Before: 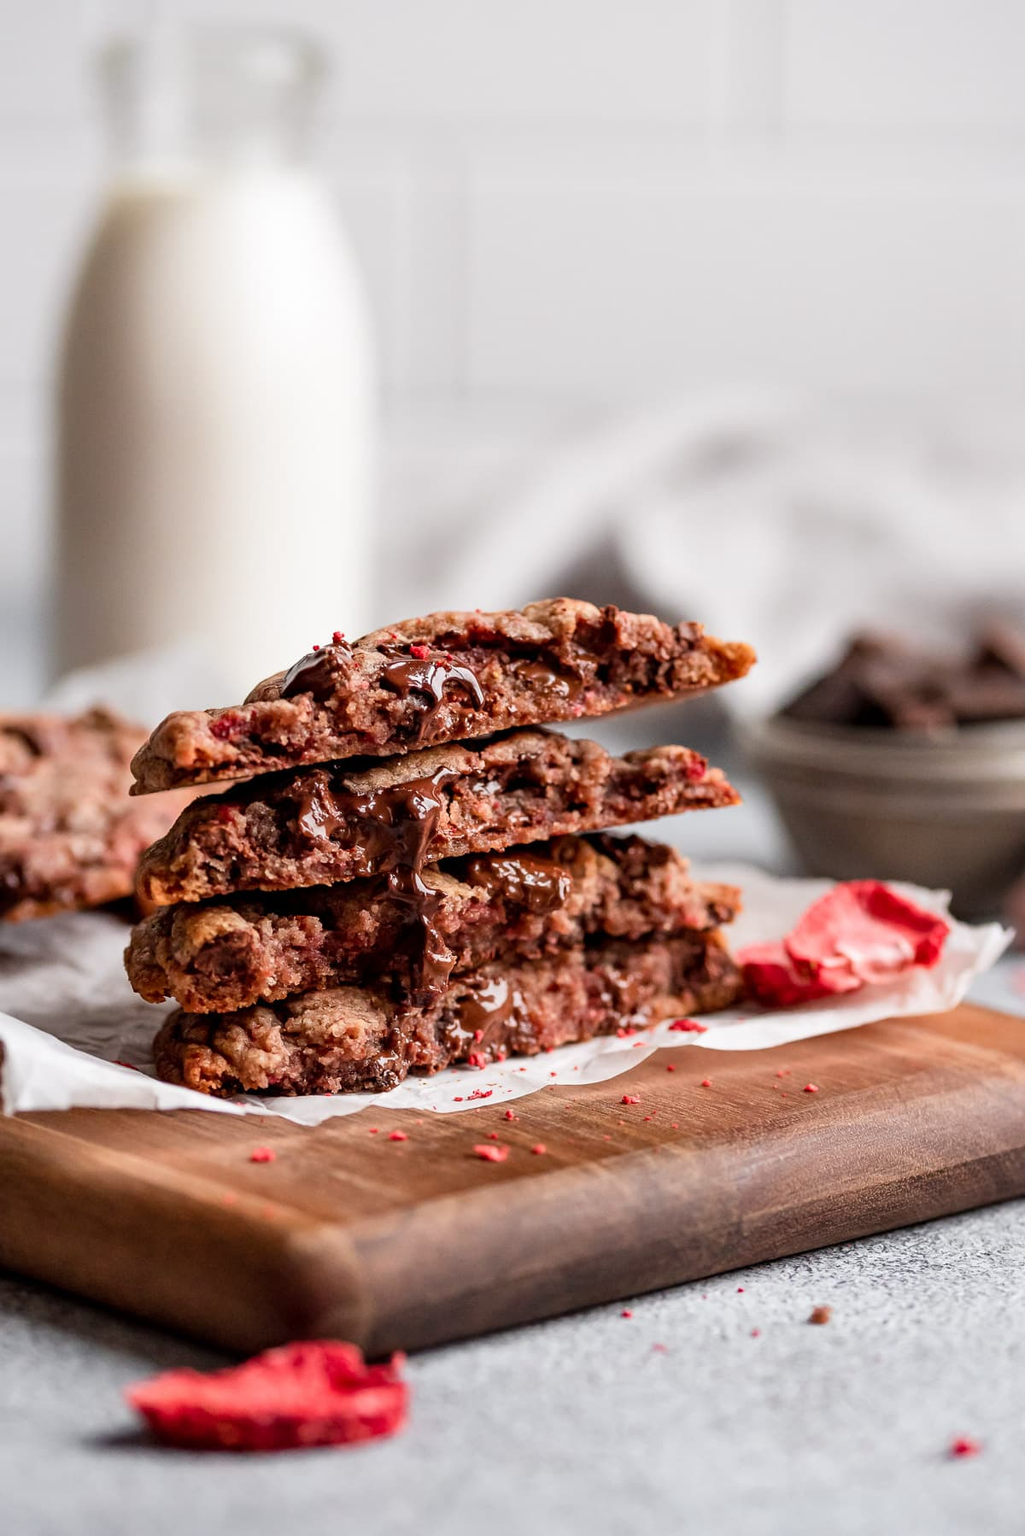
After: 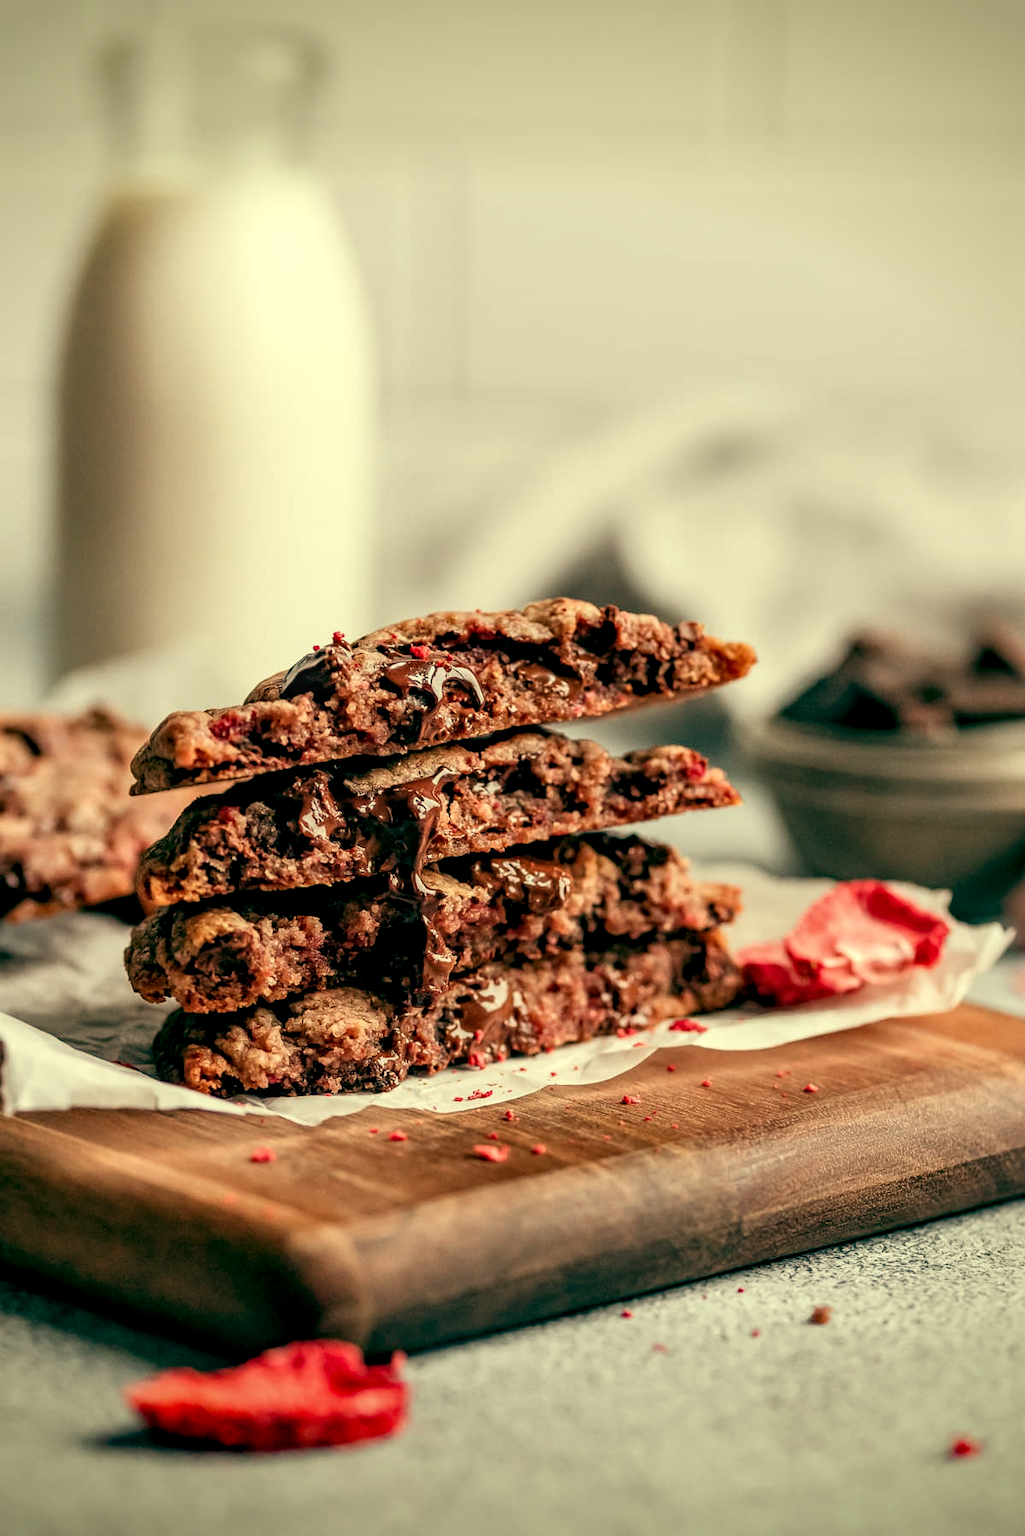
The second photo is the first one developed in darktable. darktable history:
color balance: mode lift, gamma, gain (sRGB), lift [1, 0.69, 1, 1], gamma [1, 1.482, 1, 1], gain [1, 1, 1, 0.802]
local contrast: detail 130%
vignetting: fall-off start 88.53%, fall-off radius 44.2%, saturation 0.376, width/height ratio 1.161
